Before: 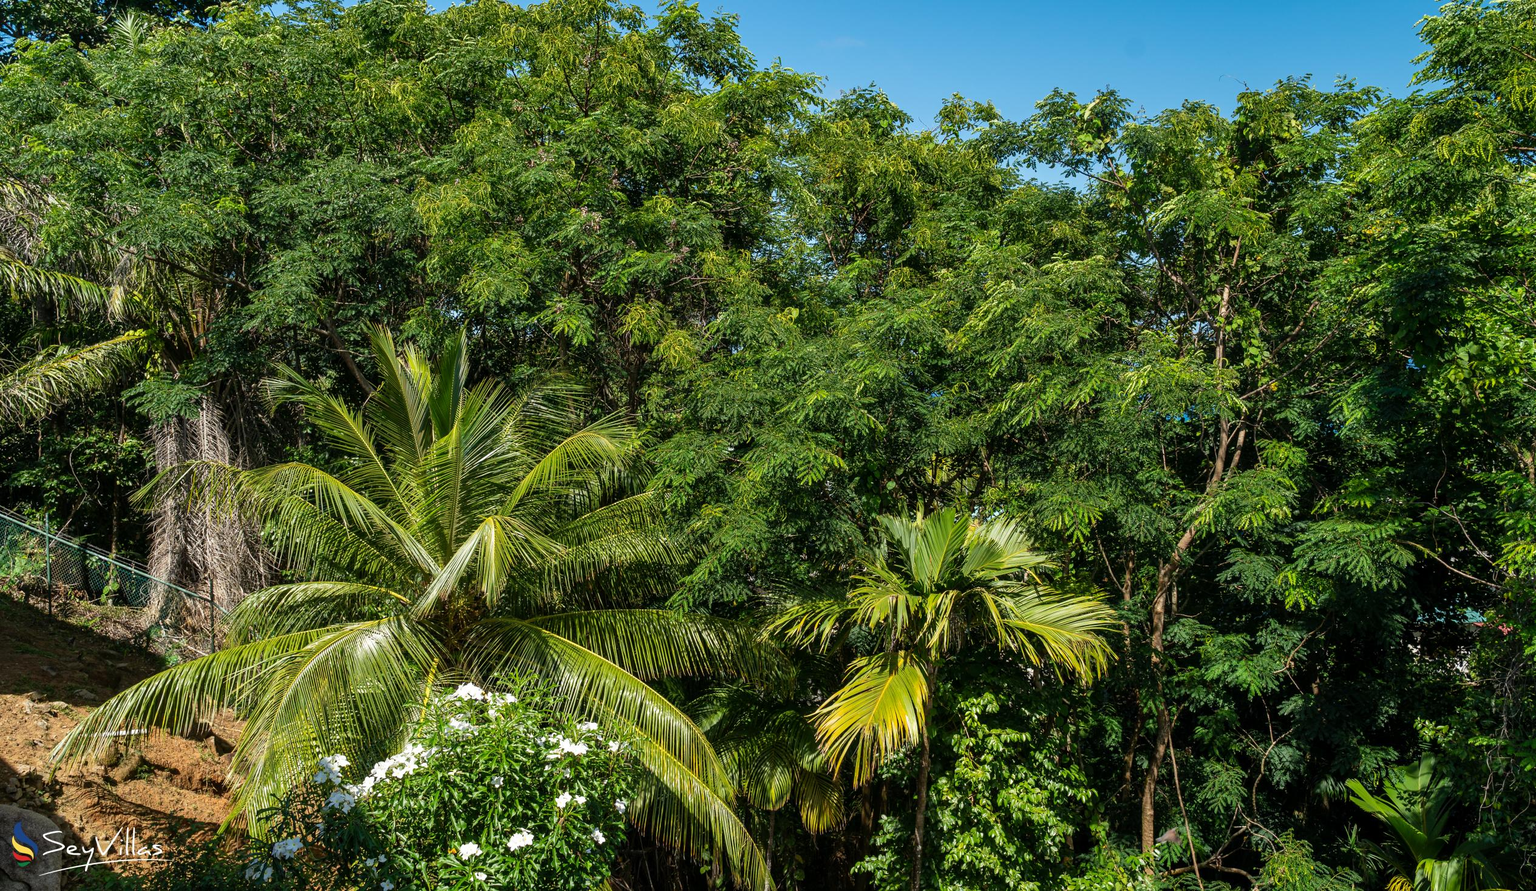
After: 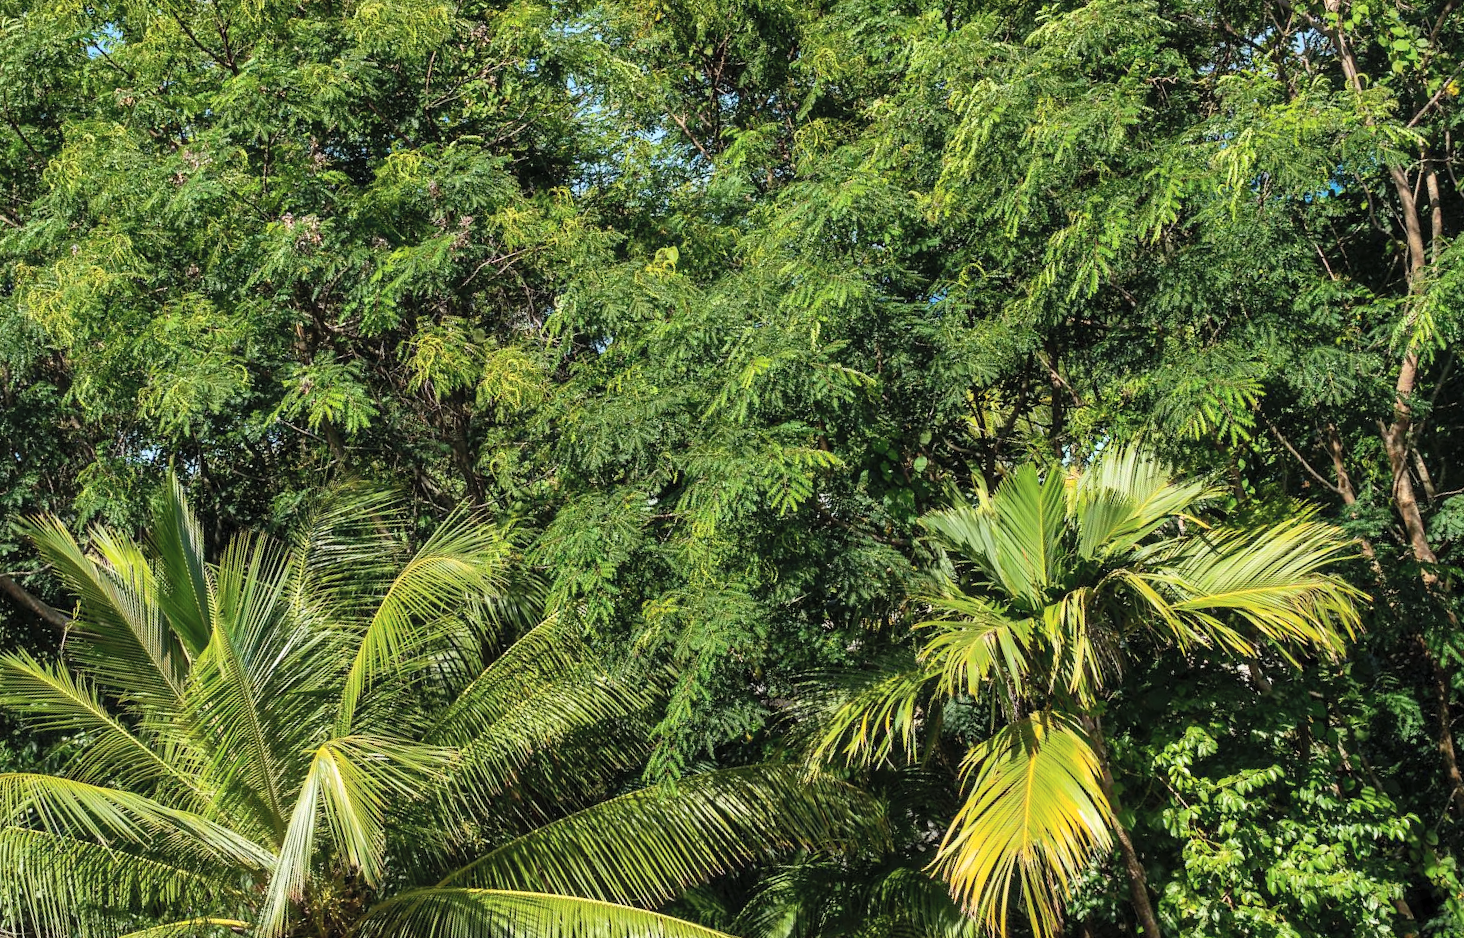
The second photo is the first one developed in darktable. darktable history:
crop and rotate: angle 20.74°, left 6.766%, right 3.747%, bottom 1.059%
contrast brightness saturation: contrast 0.14, brightness 0.214
